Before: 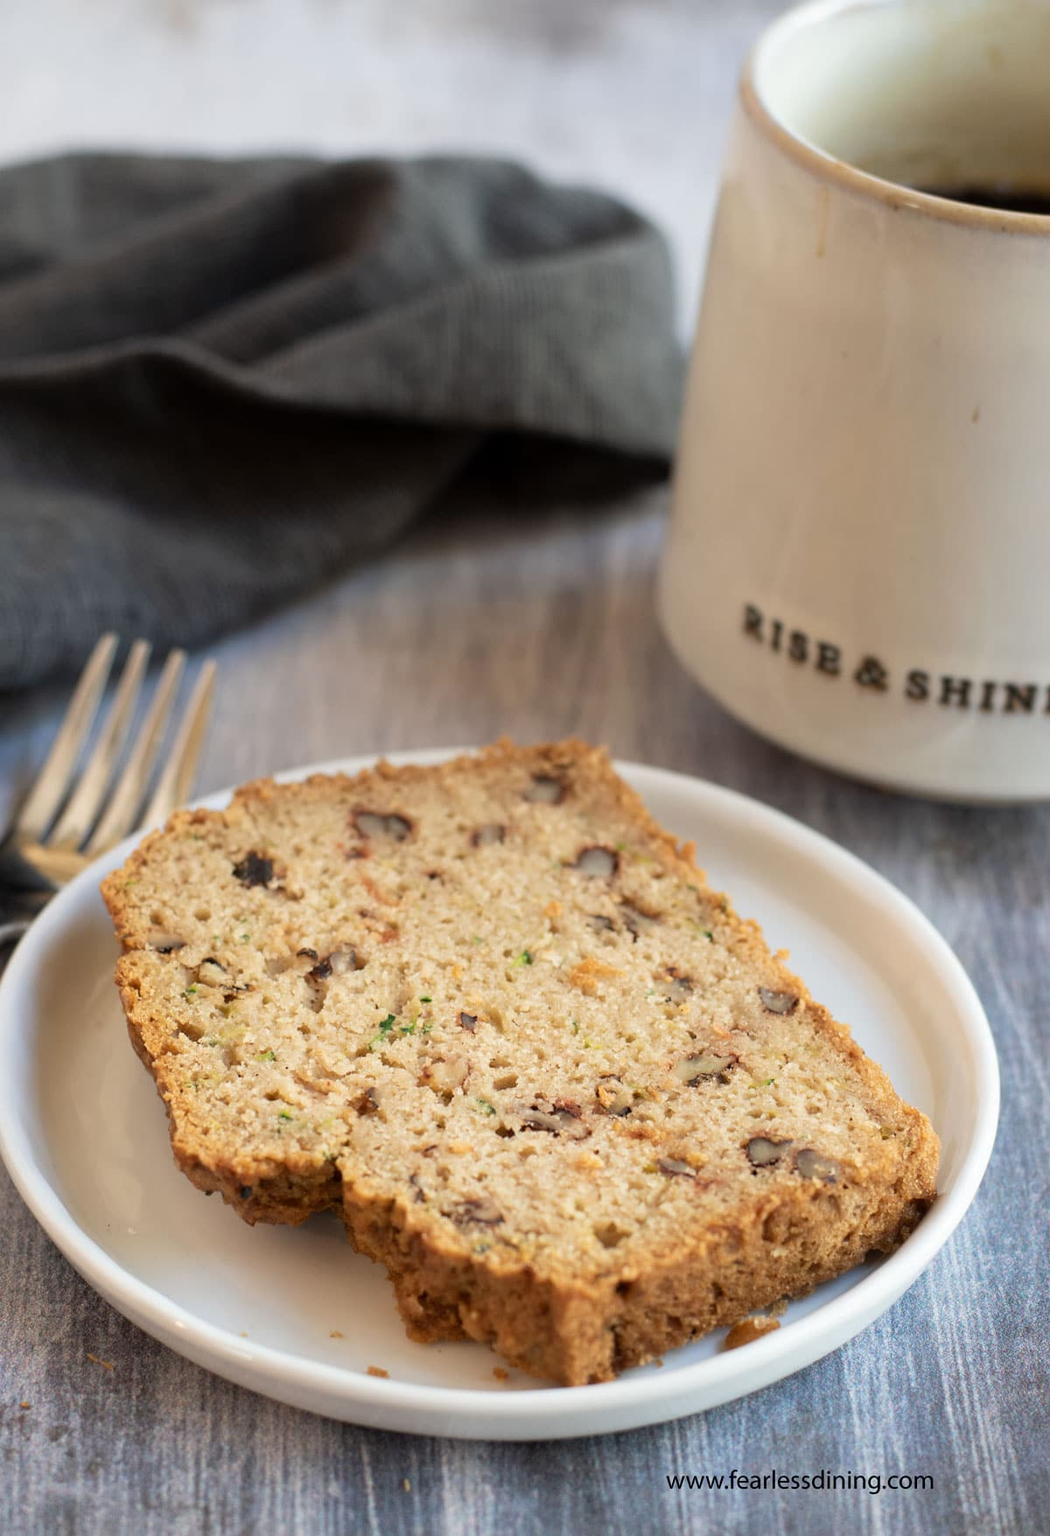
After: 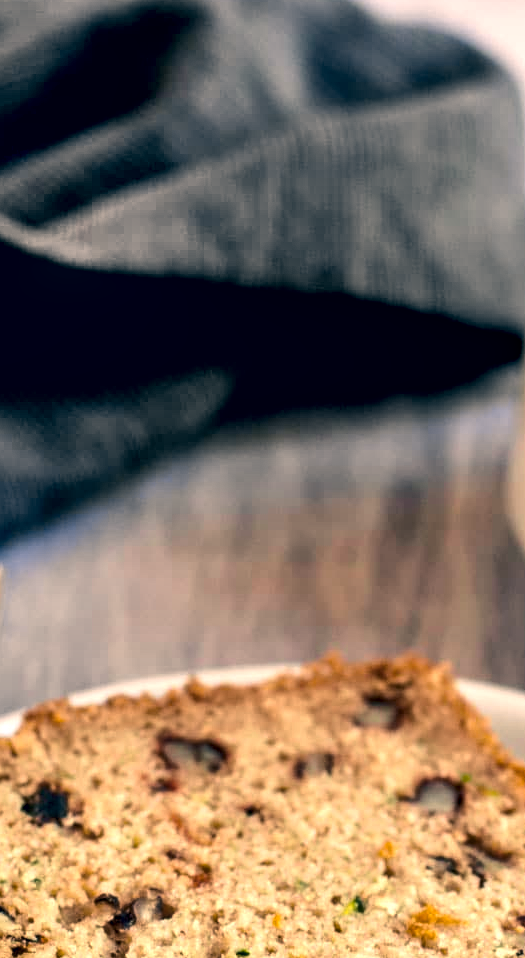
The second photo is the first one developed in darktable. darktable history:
shadows and highlights: shadows 58.78, highlights color adjustment 0.464%, soften with gaussian
crop: left 20.342%, top 10.849%, right 35.892%, bottom 34.571%
local contrast: detail 150%
color balance rgb: power › luminance 1.536%, global offset › luminance -0.904%, perceptual saturation grading › global saturation 19.482%, perceptual brilliance grading › highlights 7.252%, perceptual brilliance grading › mid-tones 17.563%, perceptual brilliance grading › shadows -5.459%
exposure: compensate exposure bias true, compensate highlight preservation false
tone curve: curves: ch0 [(0, 0.012) (0.056, 0.046) (0.218, 0.213) (0.606, 0.62) (0.82, 0.846) (1, 1)]; ch1 [(0, 0) (0.226, 0.261) (0.403, 0.437) (0.469, 0.472) (0.495, 0.499) (0.514, 0.504) (0.545, 0.555) (0.59, 0.598) (0.714, 0.733) (1, 1)]; ch2 [(0, 0) (0.269, 0.299) (0.459, 0.45) (0.498, 0.499) (0.523, 0.512) (0.568, 0.558) (0.634, 0.617) (0.702, 0.662) (0.781, 0.775) (1, 1)], color space Lab, independent channels, preserve colors none
color correction: highlights a* 10.32, highlights b* 14.18, shadows a* -10, shadows b* -14.82
